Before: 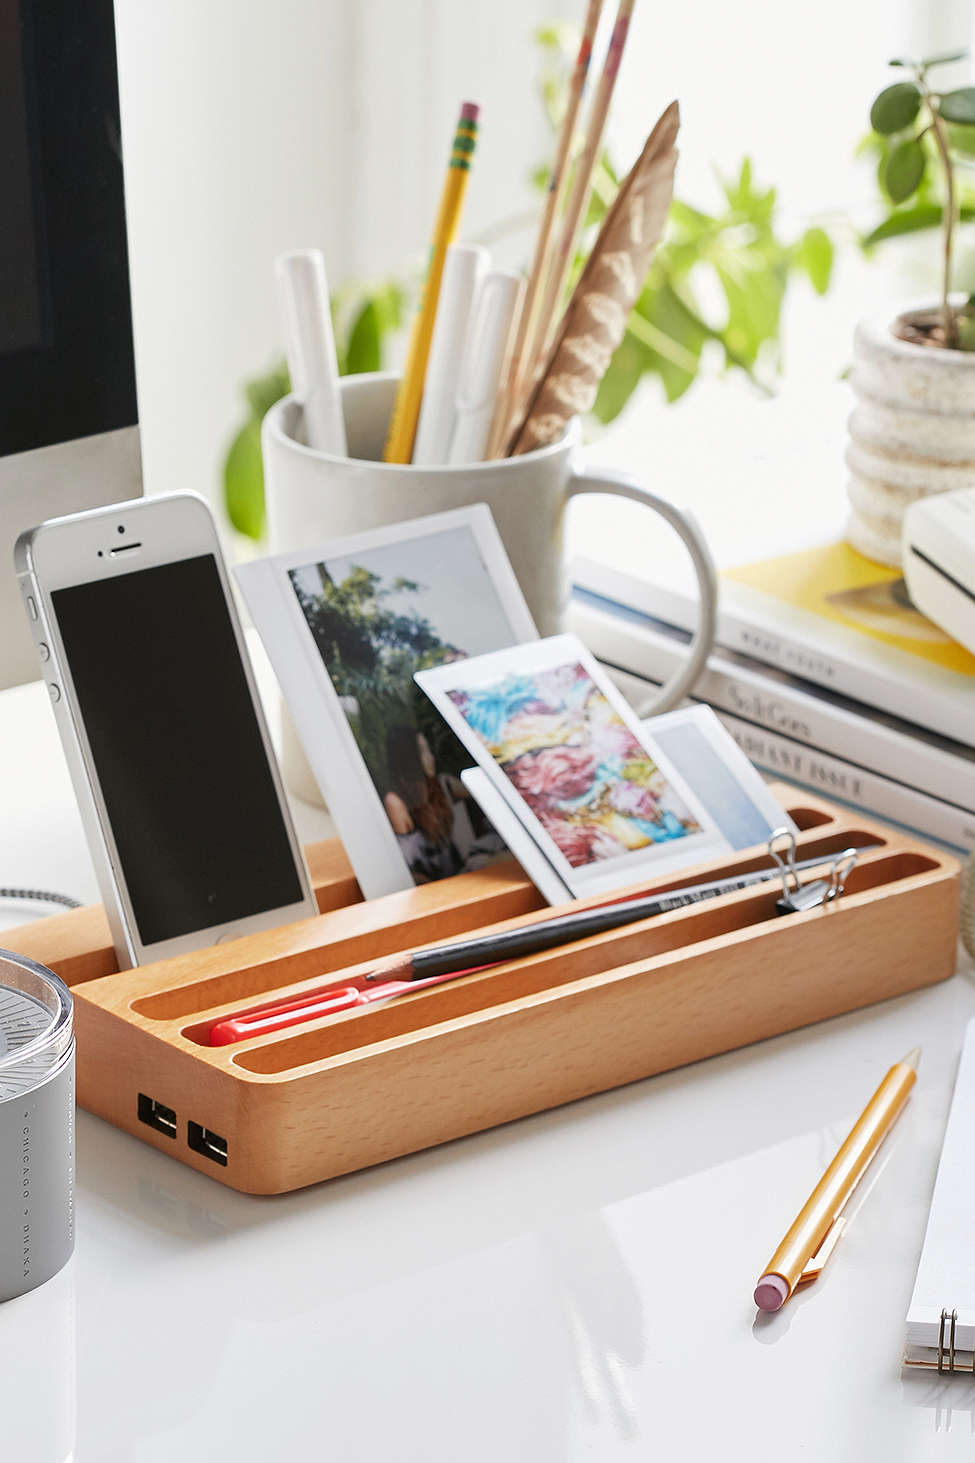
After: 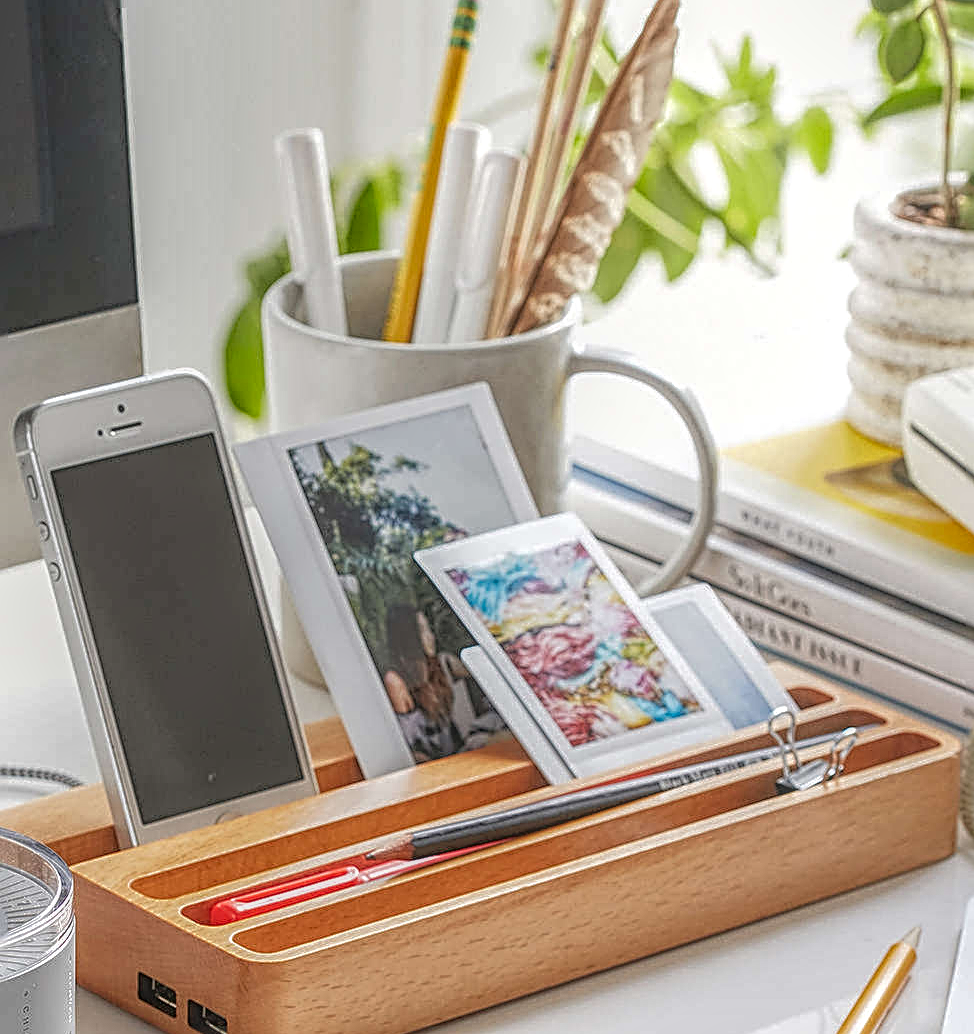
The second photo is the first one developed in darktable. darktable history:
local contrast: highlights 20%, shadows 30%, detail 200%, midtone range 0.2
crop and rotate: top 8.293%, bottom 20.996%
sharpen: radius 2.817, amount 0.715
